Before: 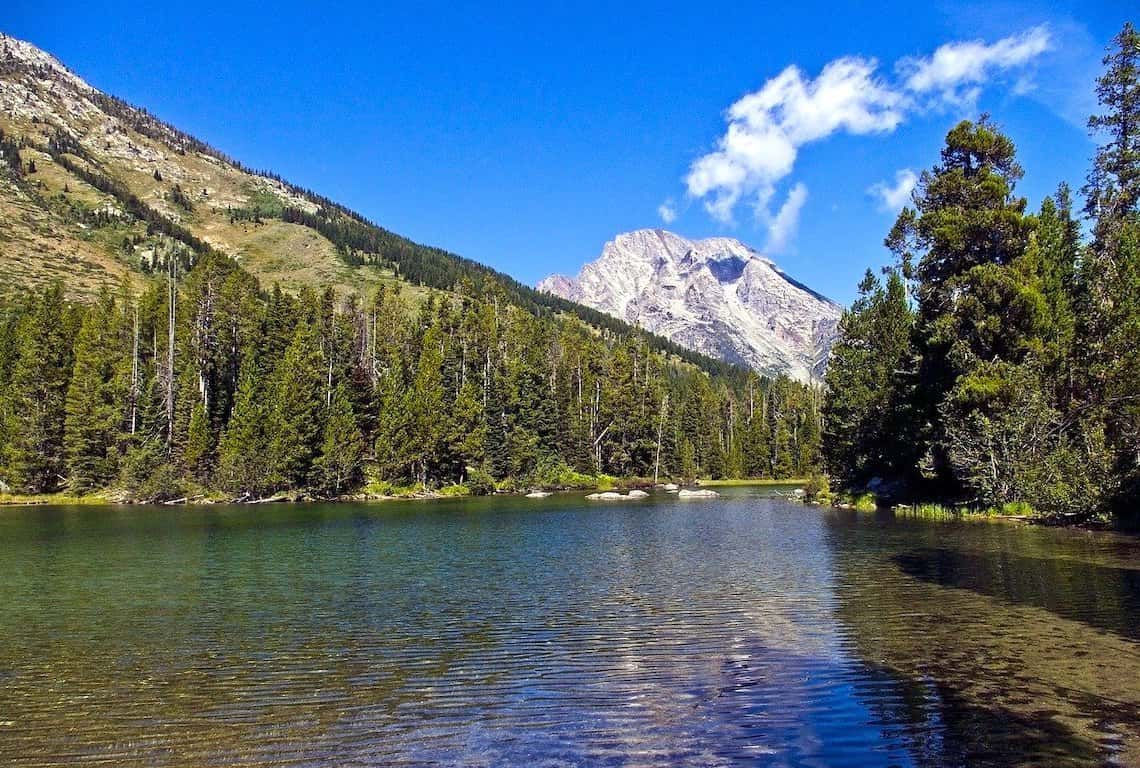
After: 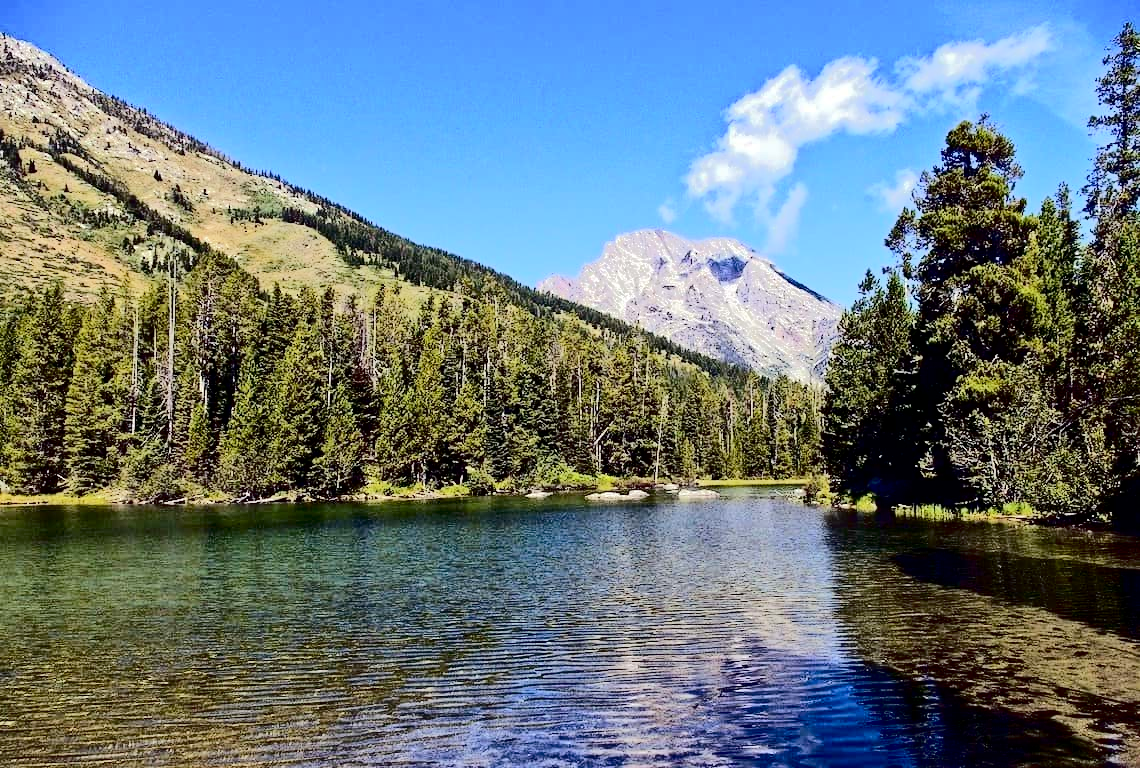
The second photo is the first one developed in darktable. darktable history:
exposure: black level correction 0.01, exposure 0.015 EV, compensate exposure bias true, compensate highlight preservation false
tone curve: curves: ch0 [(0, 0) (0.003, 0.001) (0.011, 0.005) (0.025, 0.009) (0.044, 0.014) (0.069, 0.019) (0.1, 0.028) (0.136, 0.039) (0.177, 0.073) (0.224, 0.134) (0.277, 0.218) (0.335, 0.343) (0.399, 0.488) (0.468, 0.608) (0.543, 0.699) (0.623, 0.773) (0.709, 0.819) (0.801, 0.852) (0.898, 0.874) (1, 1)], color space Lab, independent channels, preserve colors none
